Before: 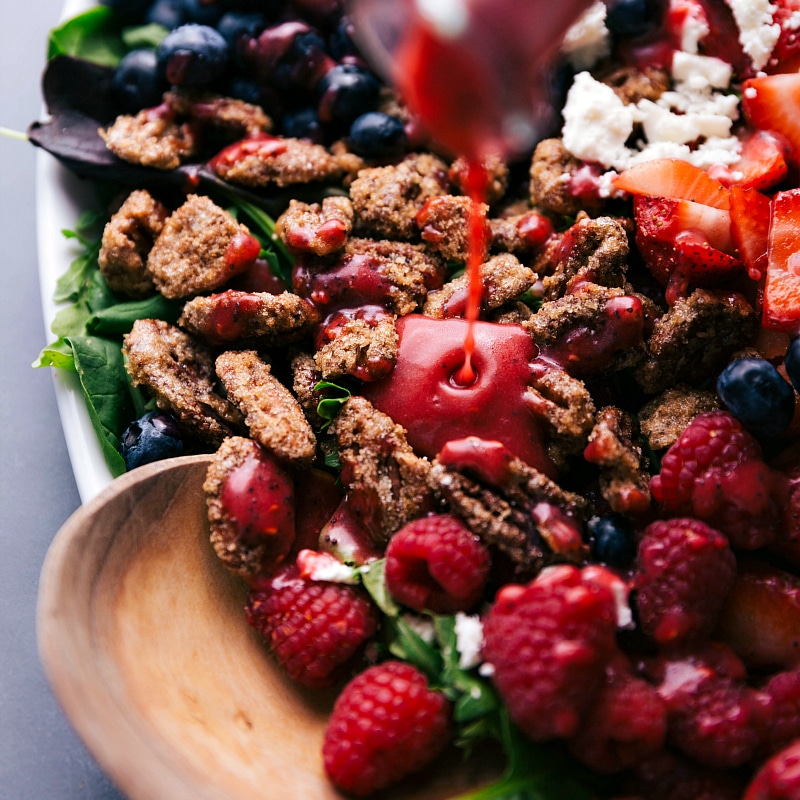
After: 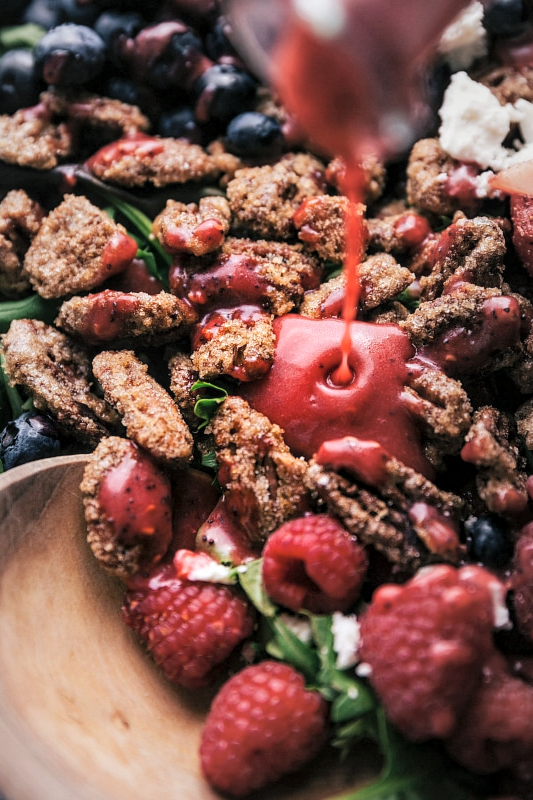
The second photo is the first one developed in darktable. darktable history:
contrast brightness saturation: brightness 0.13
crop and rotate: left 15.446%, right 17.836%
local contrast: on, module defaults
vignetting: fall-off start 18.21%, fall-off radius 137.95%, brightness -0.207, center (-0.078, 0.066), width/height ratio 0.62, shape 0.59
